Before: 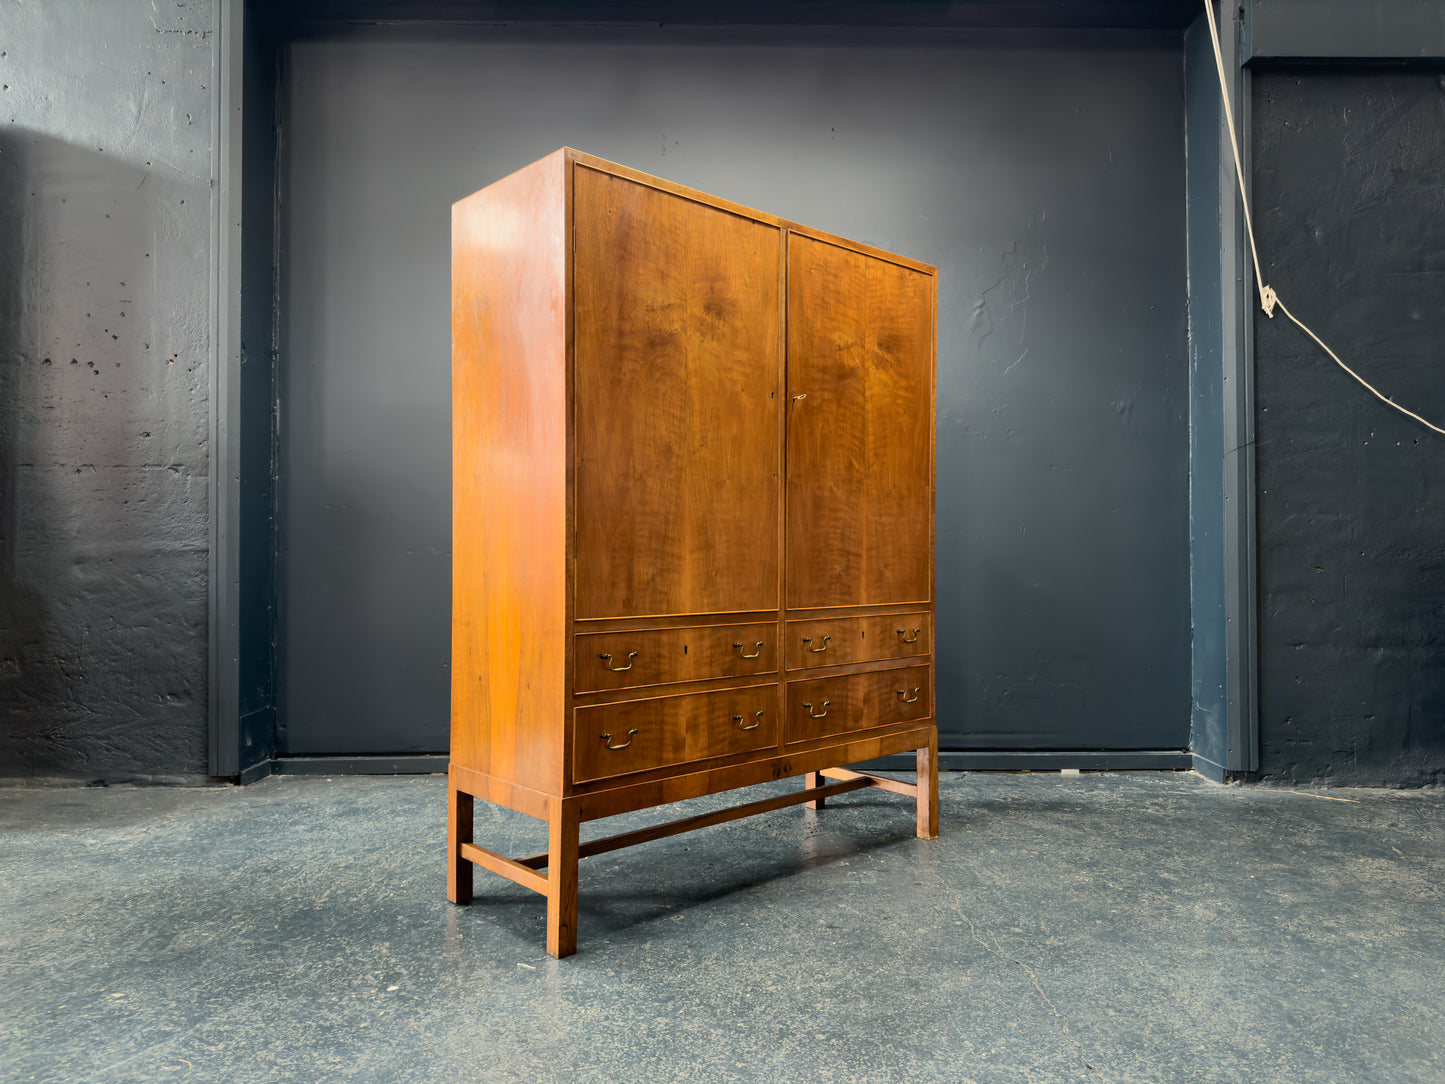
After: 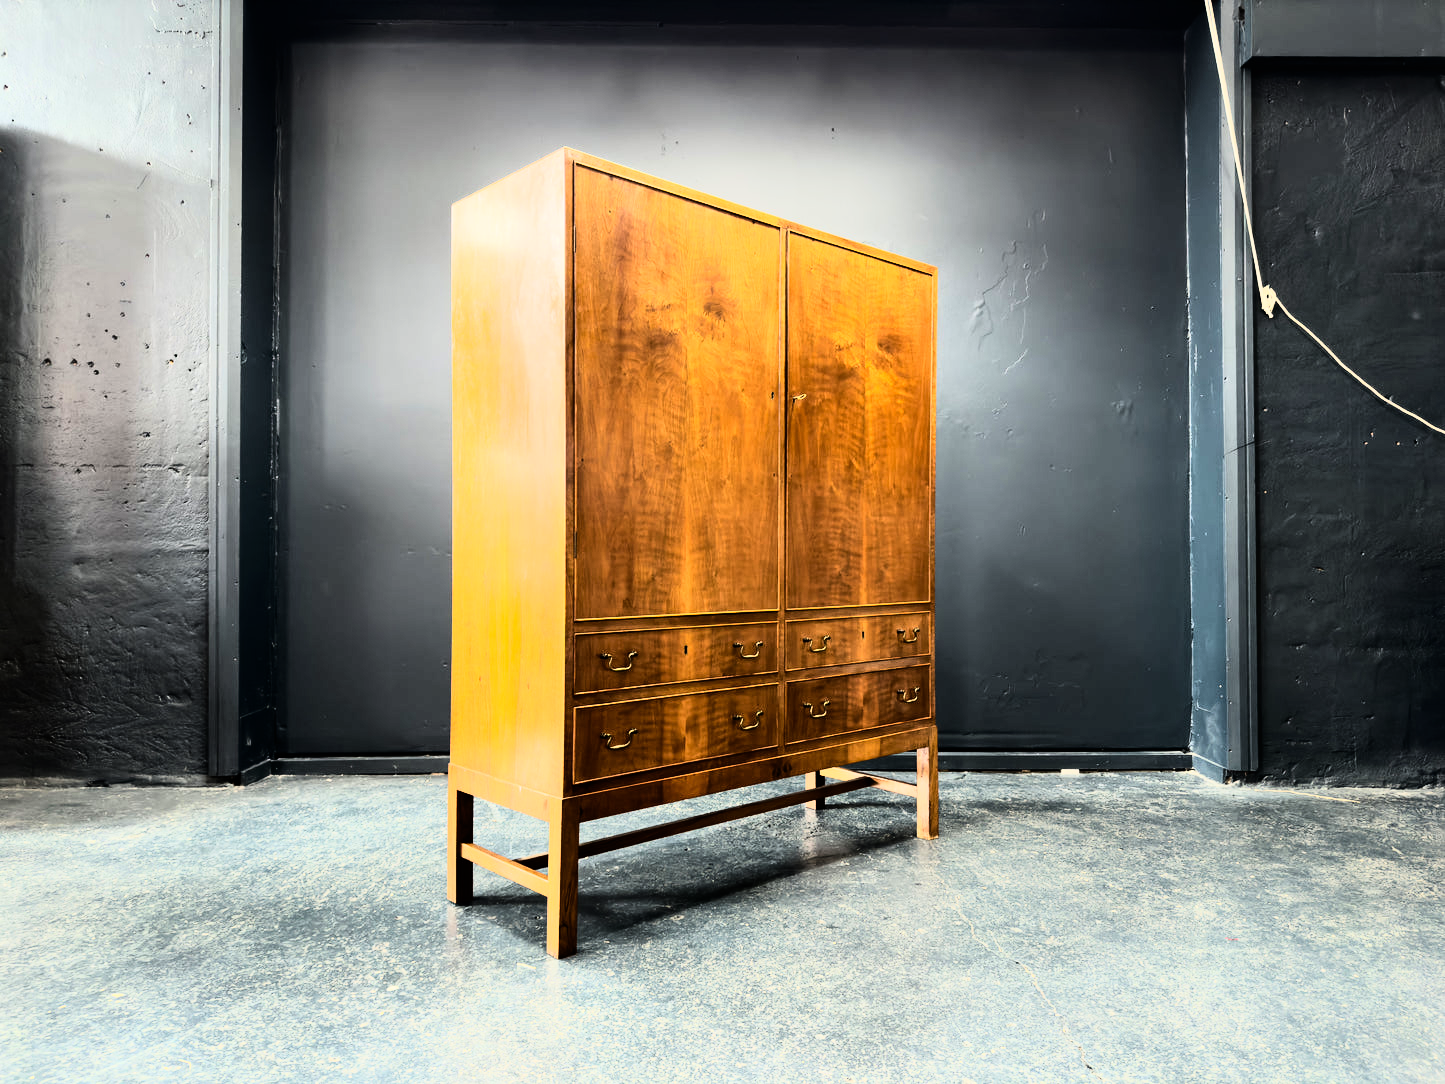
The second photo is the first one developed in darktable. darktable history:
exposure: exposure -0.072 EV, compensate highlight preservation false
rgb curve: curves: ch0 [(0, 0) (0.21, 0.15) (0.24, 0.21) (0.5, 0.75) (0.75, 0.96) (0.89, 0.99) (1, 1)]; ch1 [(0, 0.02) (0.21, 0.13) (0.25, 0.2) (0.5, 0.67) (0.75, 0.9) (0.89, 0.97) (1, 1)]; ch2 [(0, 0.02) (0.21, 0.13) (0.25, 0.2) (0.5, 0.67) (0.75, 0.9) (0.89, 0.97) (1, 1)], compensate middle gray true
